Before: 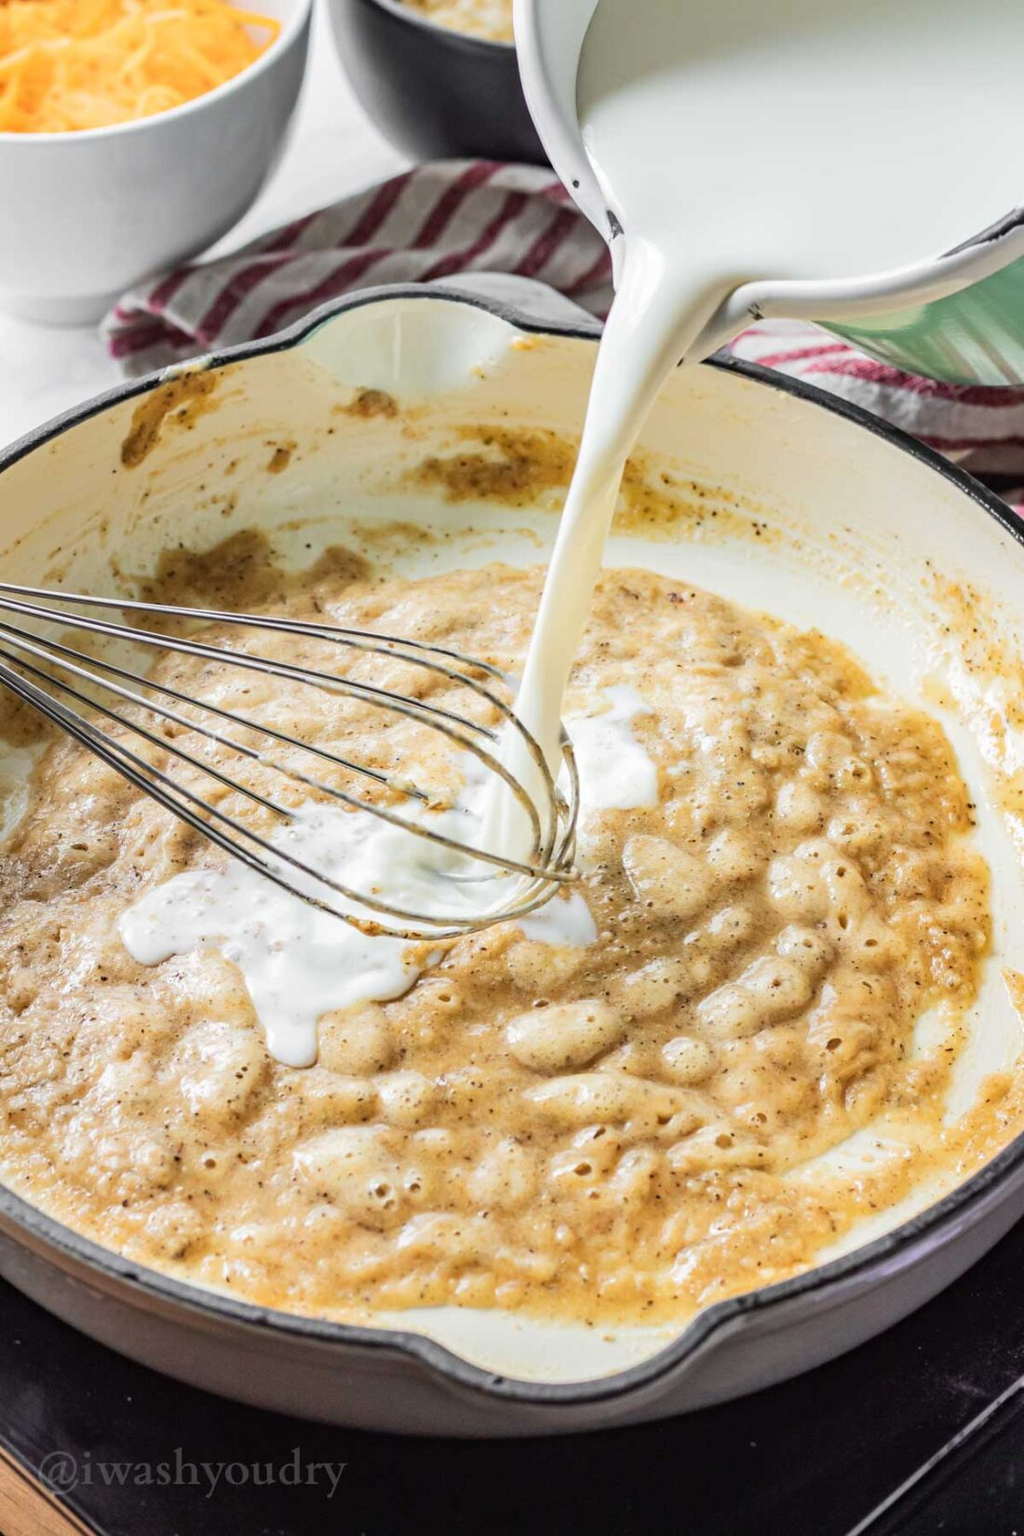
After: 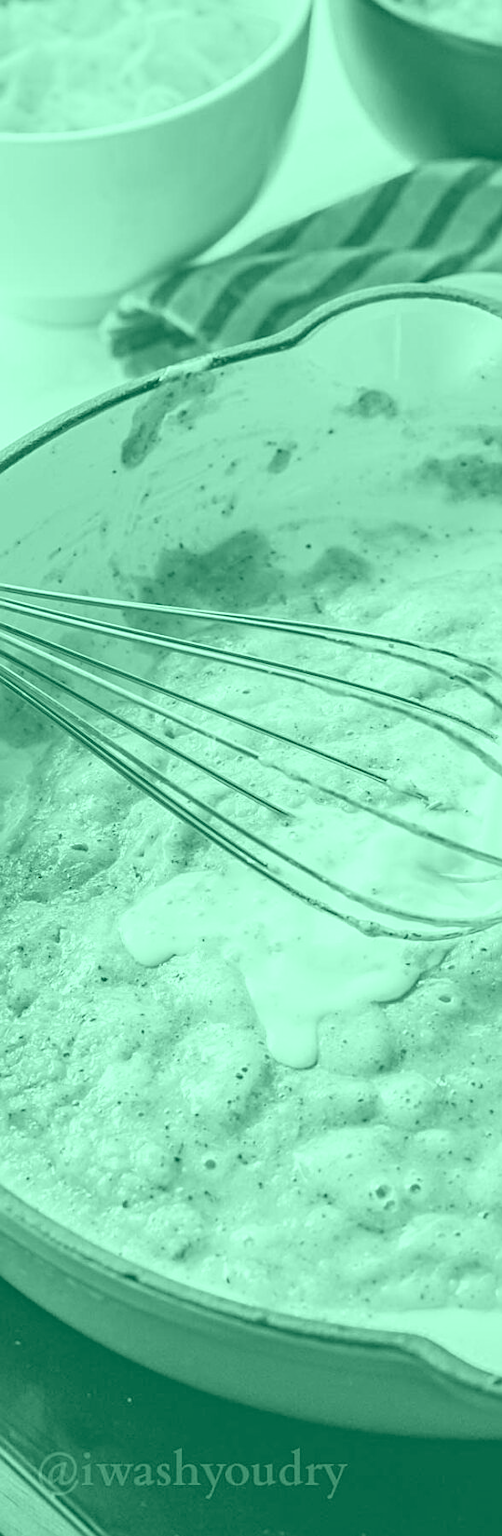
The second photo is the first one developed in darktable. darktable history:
crop and rotate: left 0%, top 0%, right 50.845%
sharpen: on, module defaults
colorize: hue 147.6°, saturation 65%, lightness 21.64%
exposure: exposure 1 EV, compensate highlight preservation false
